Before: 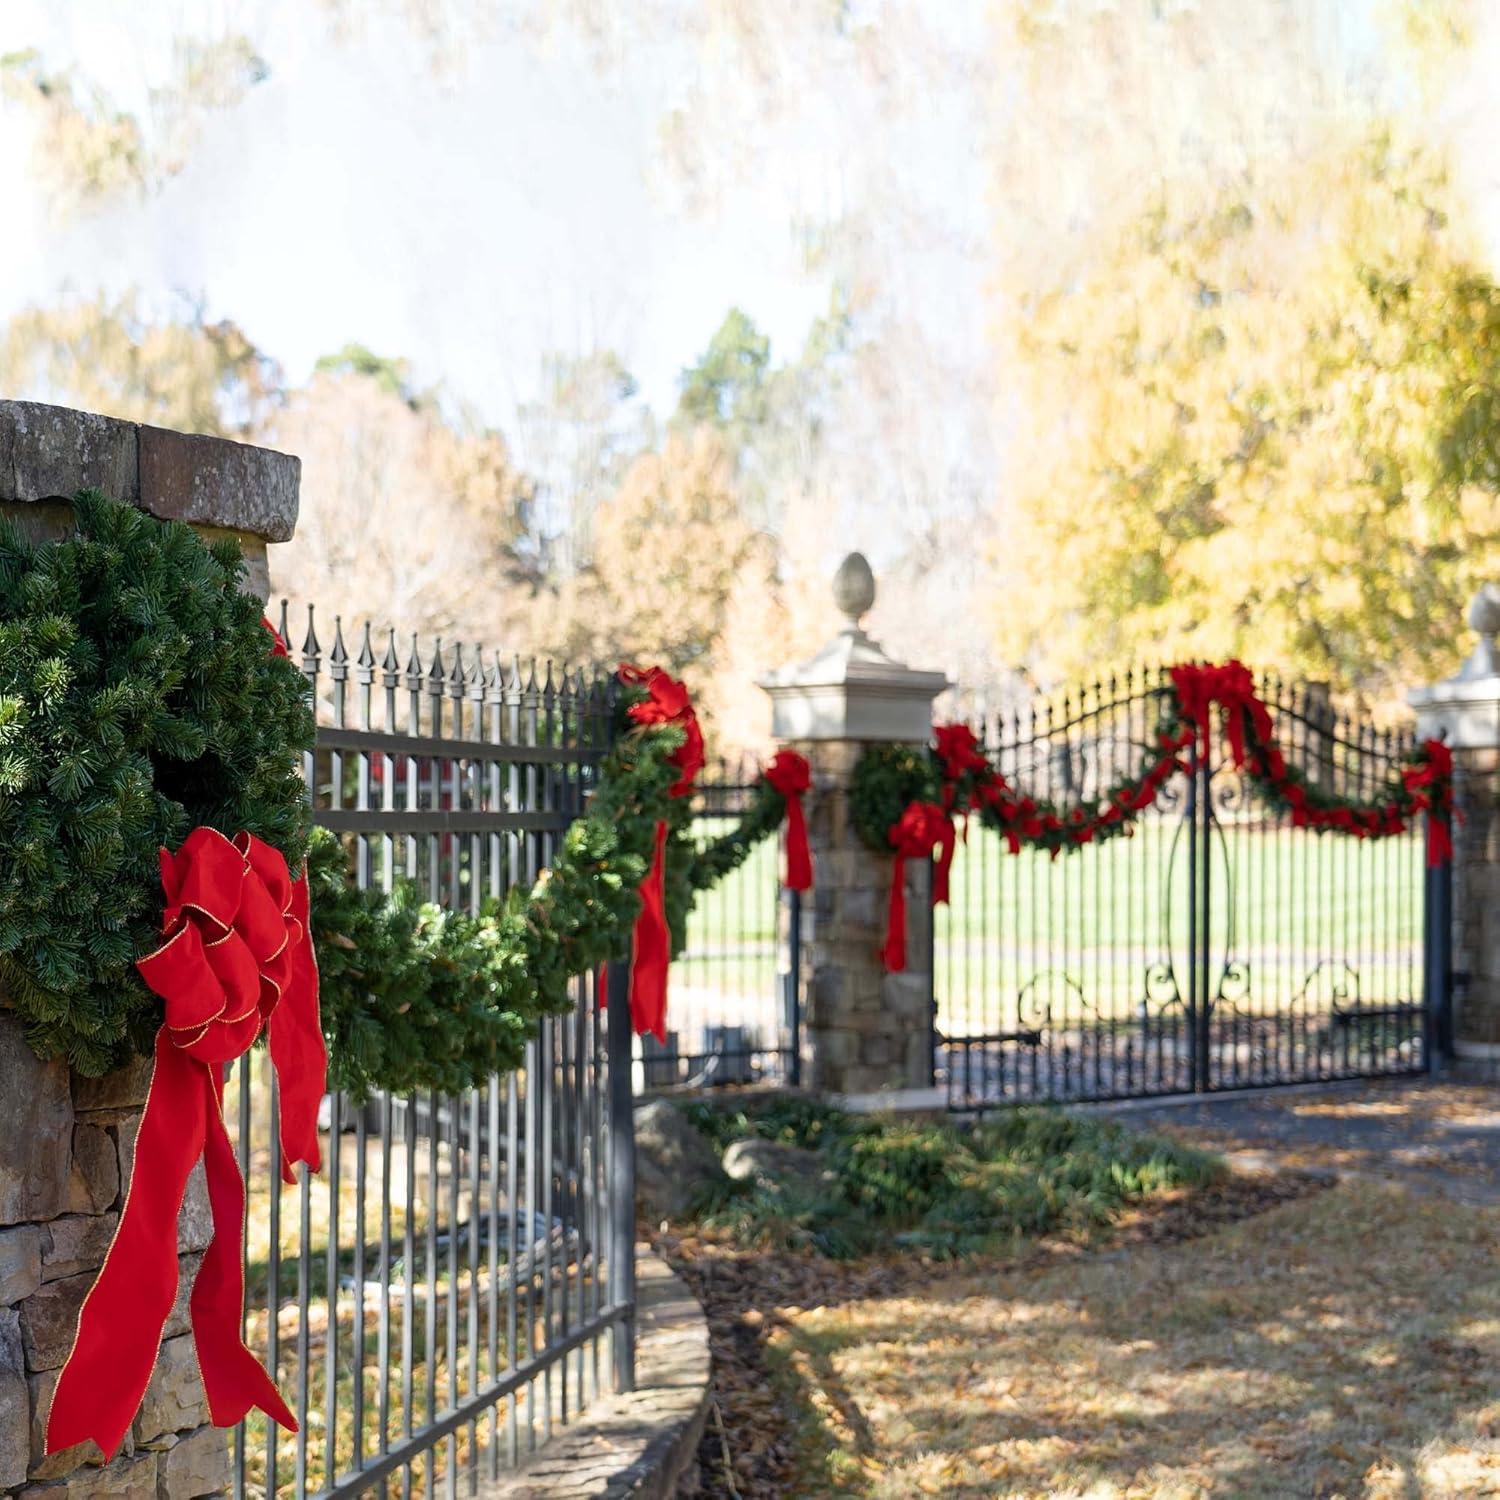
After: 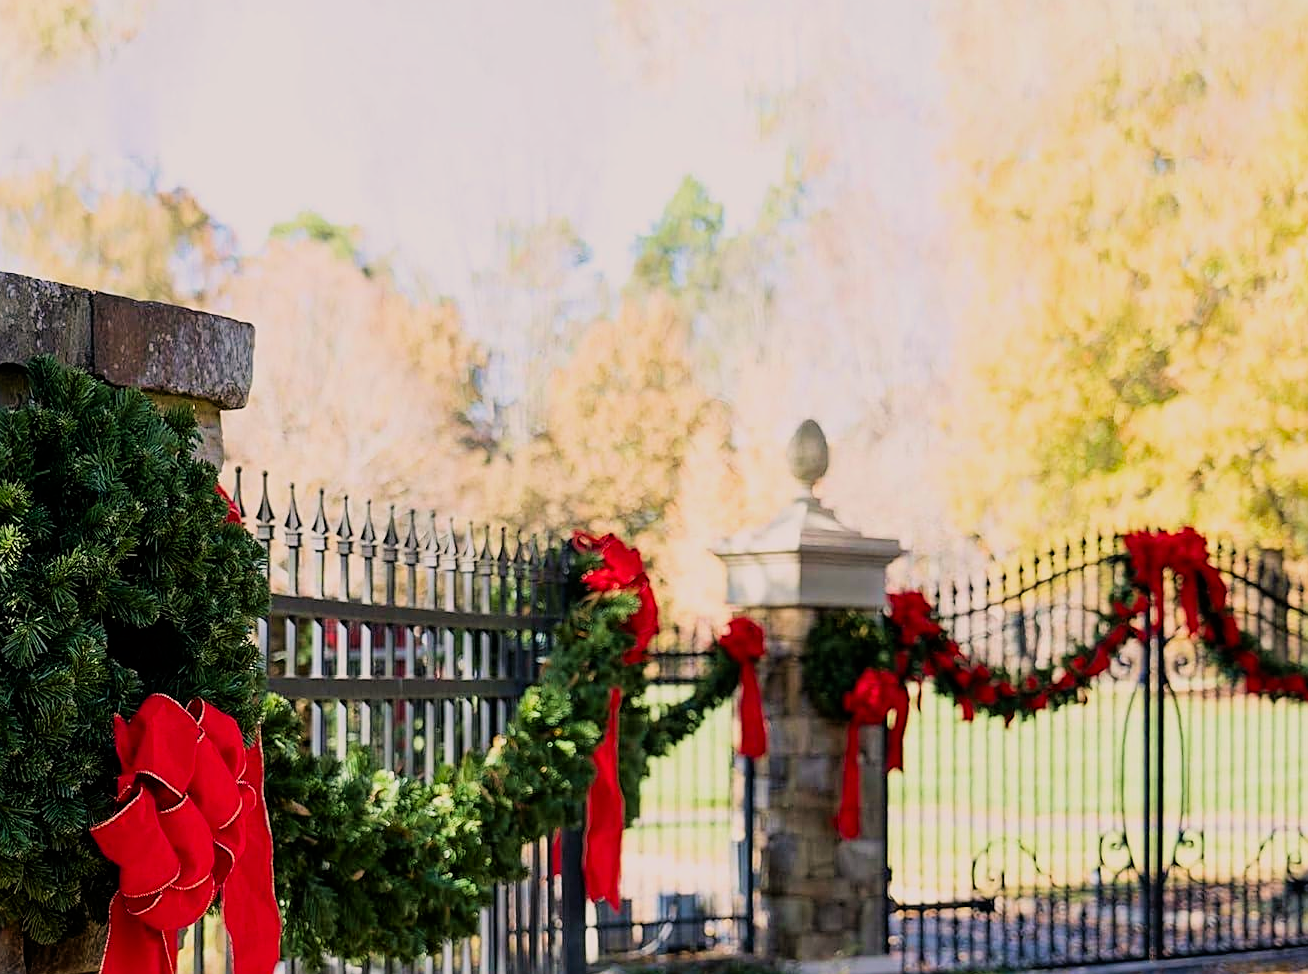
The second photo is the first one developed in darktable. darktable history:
crop: left 3.114%, top 8.922%, right 9.639%, bottom 26.098%
filmic rgb: black relative exposure -7.65 EV, white relative exposure 4.56 EV, hardness 3.61, contrast 1.116
velvia: on, module defaults
sharpen: on, module defaults
color correction: highlights a* 3.52, highlights b* 2.14, saturation 1.24
